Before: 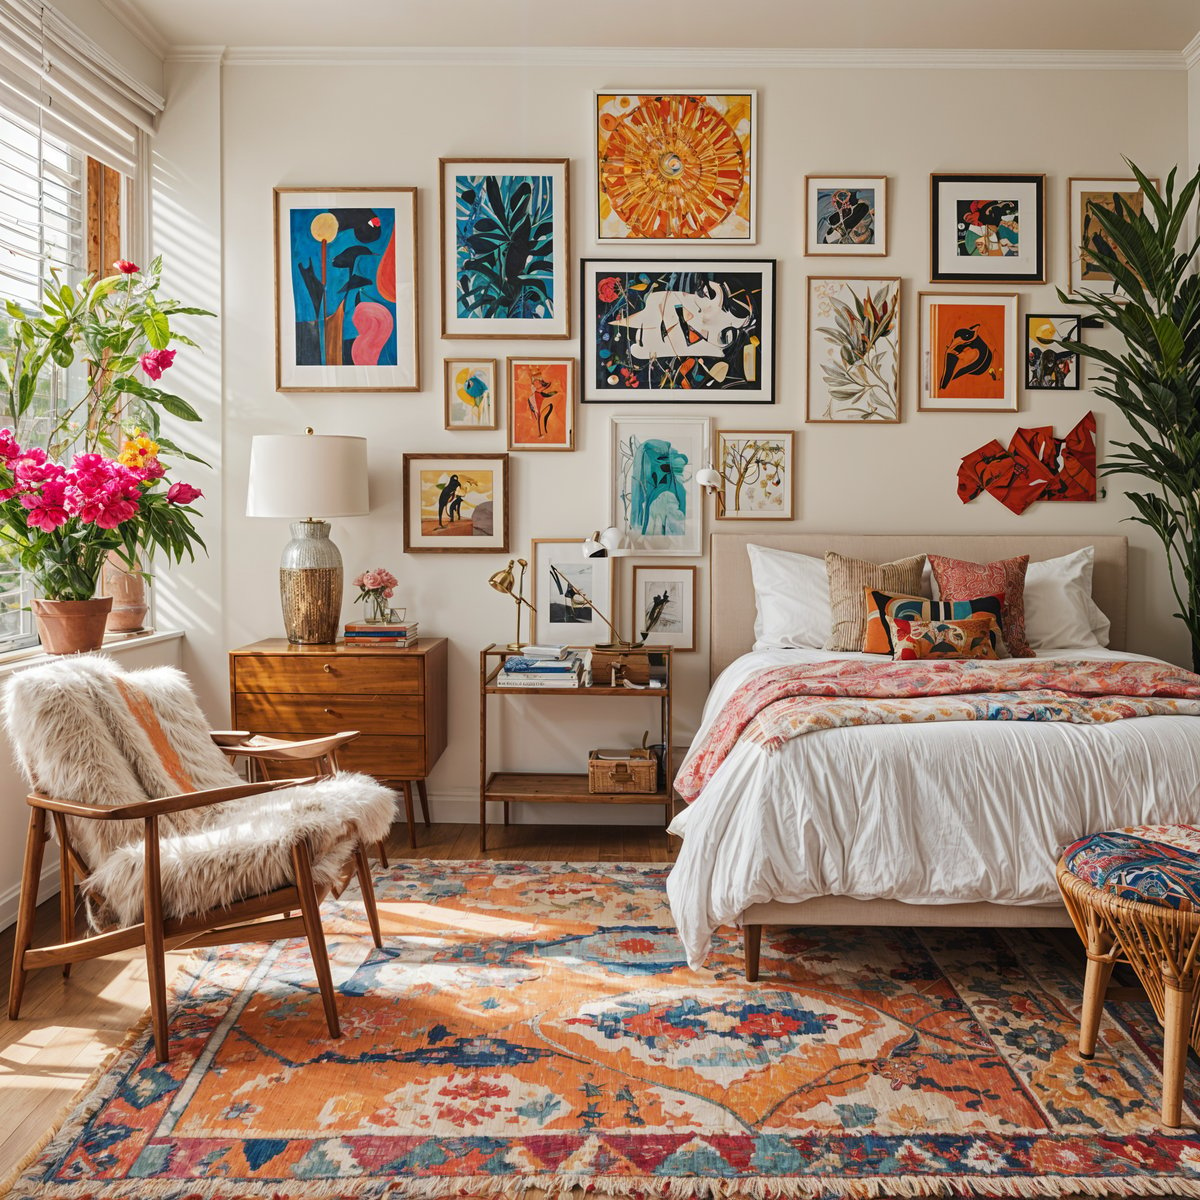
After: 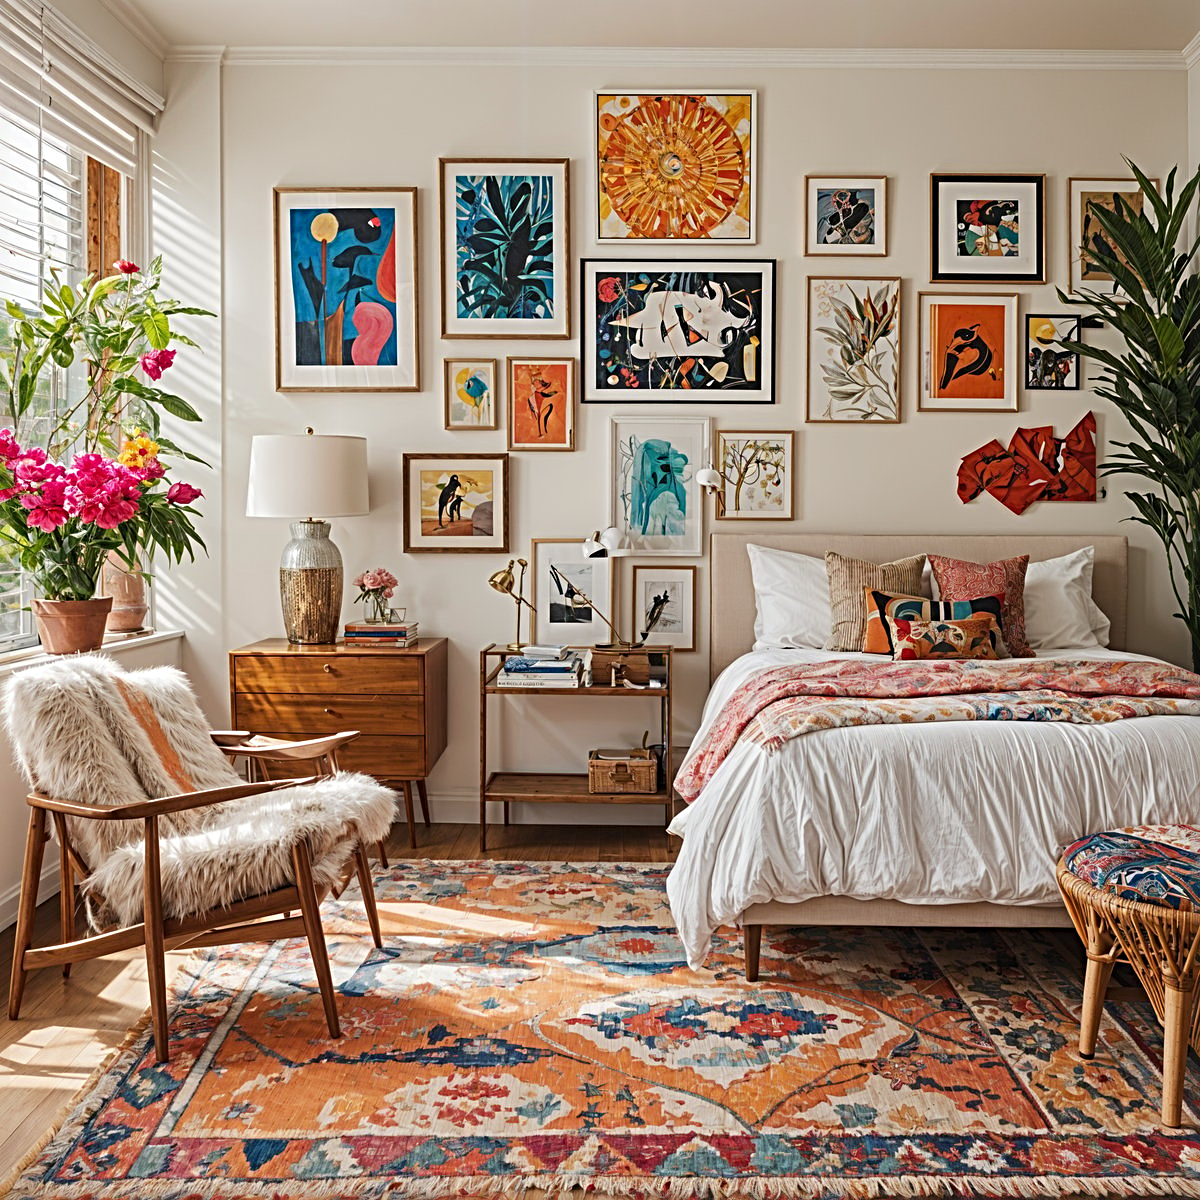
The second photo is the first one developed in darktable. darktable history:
sharpen: radius 3.966
